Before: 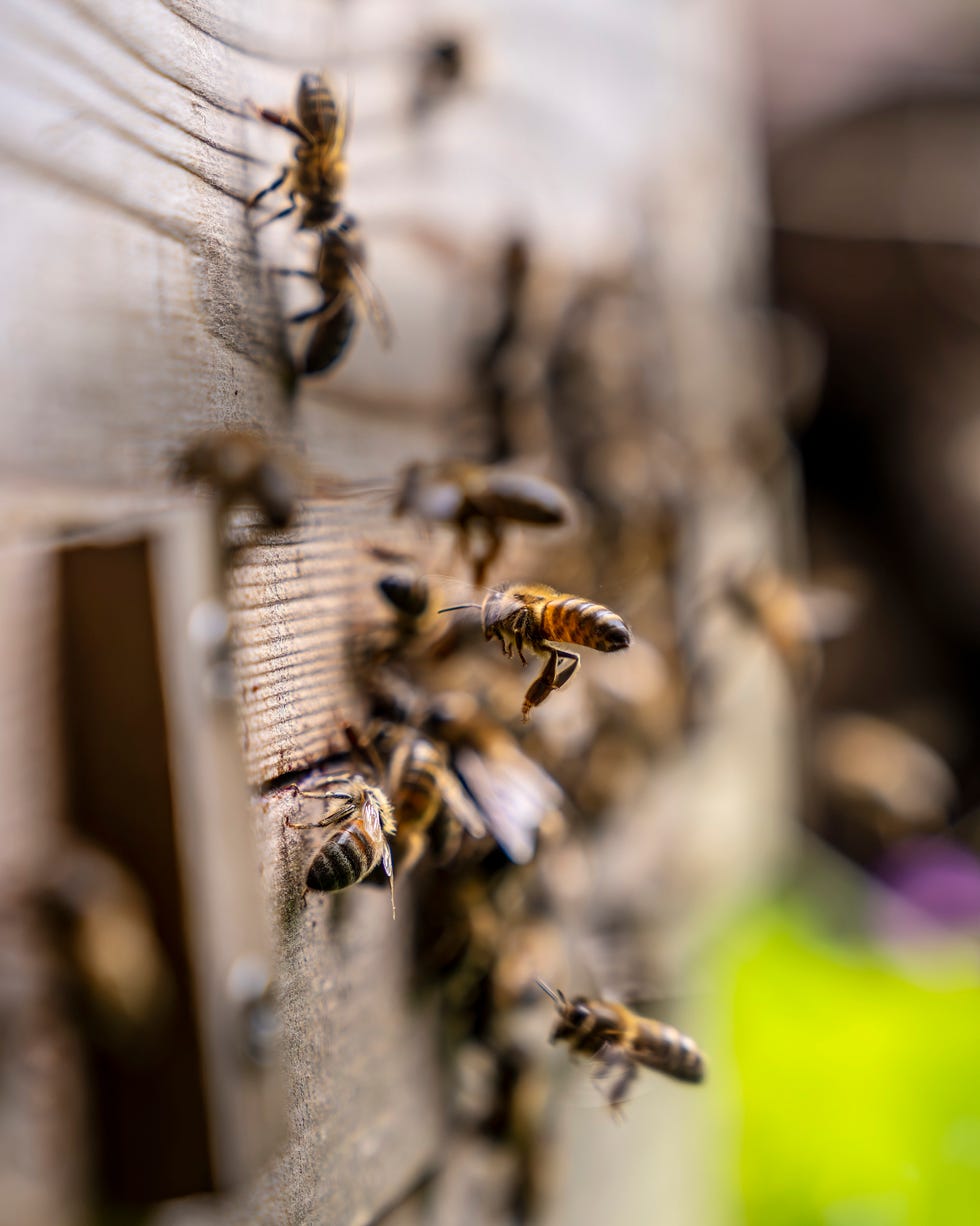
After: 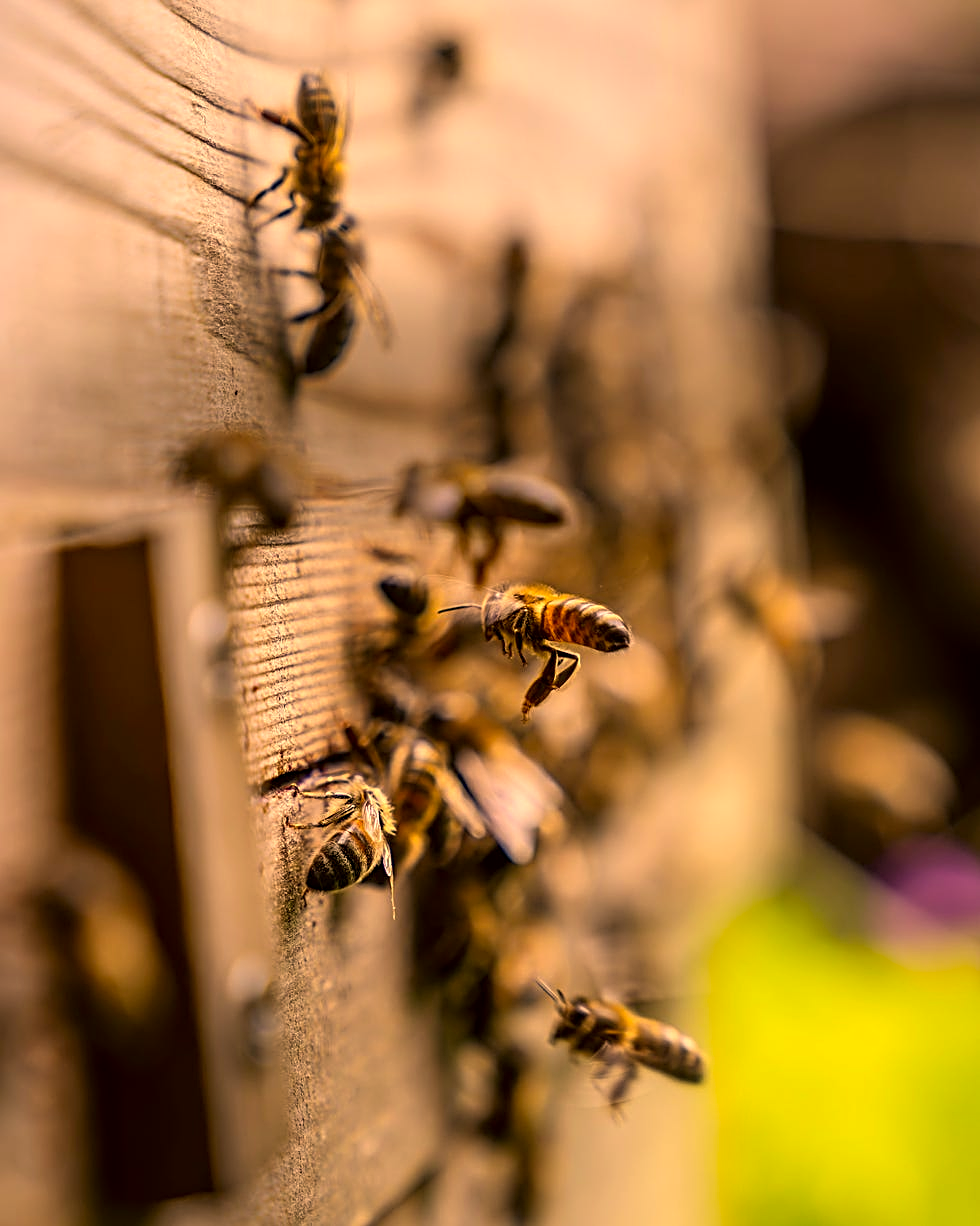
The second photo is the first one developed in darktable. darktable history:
sharpen: radius 2.543, amount 0.636
color correction: highlights a* 17.94, highlights b* 35.39, shadows a* 1.48, shadows b* 6.42, saturation 1.01
